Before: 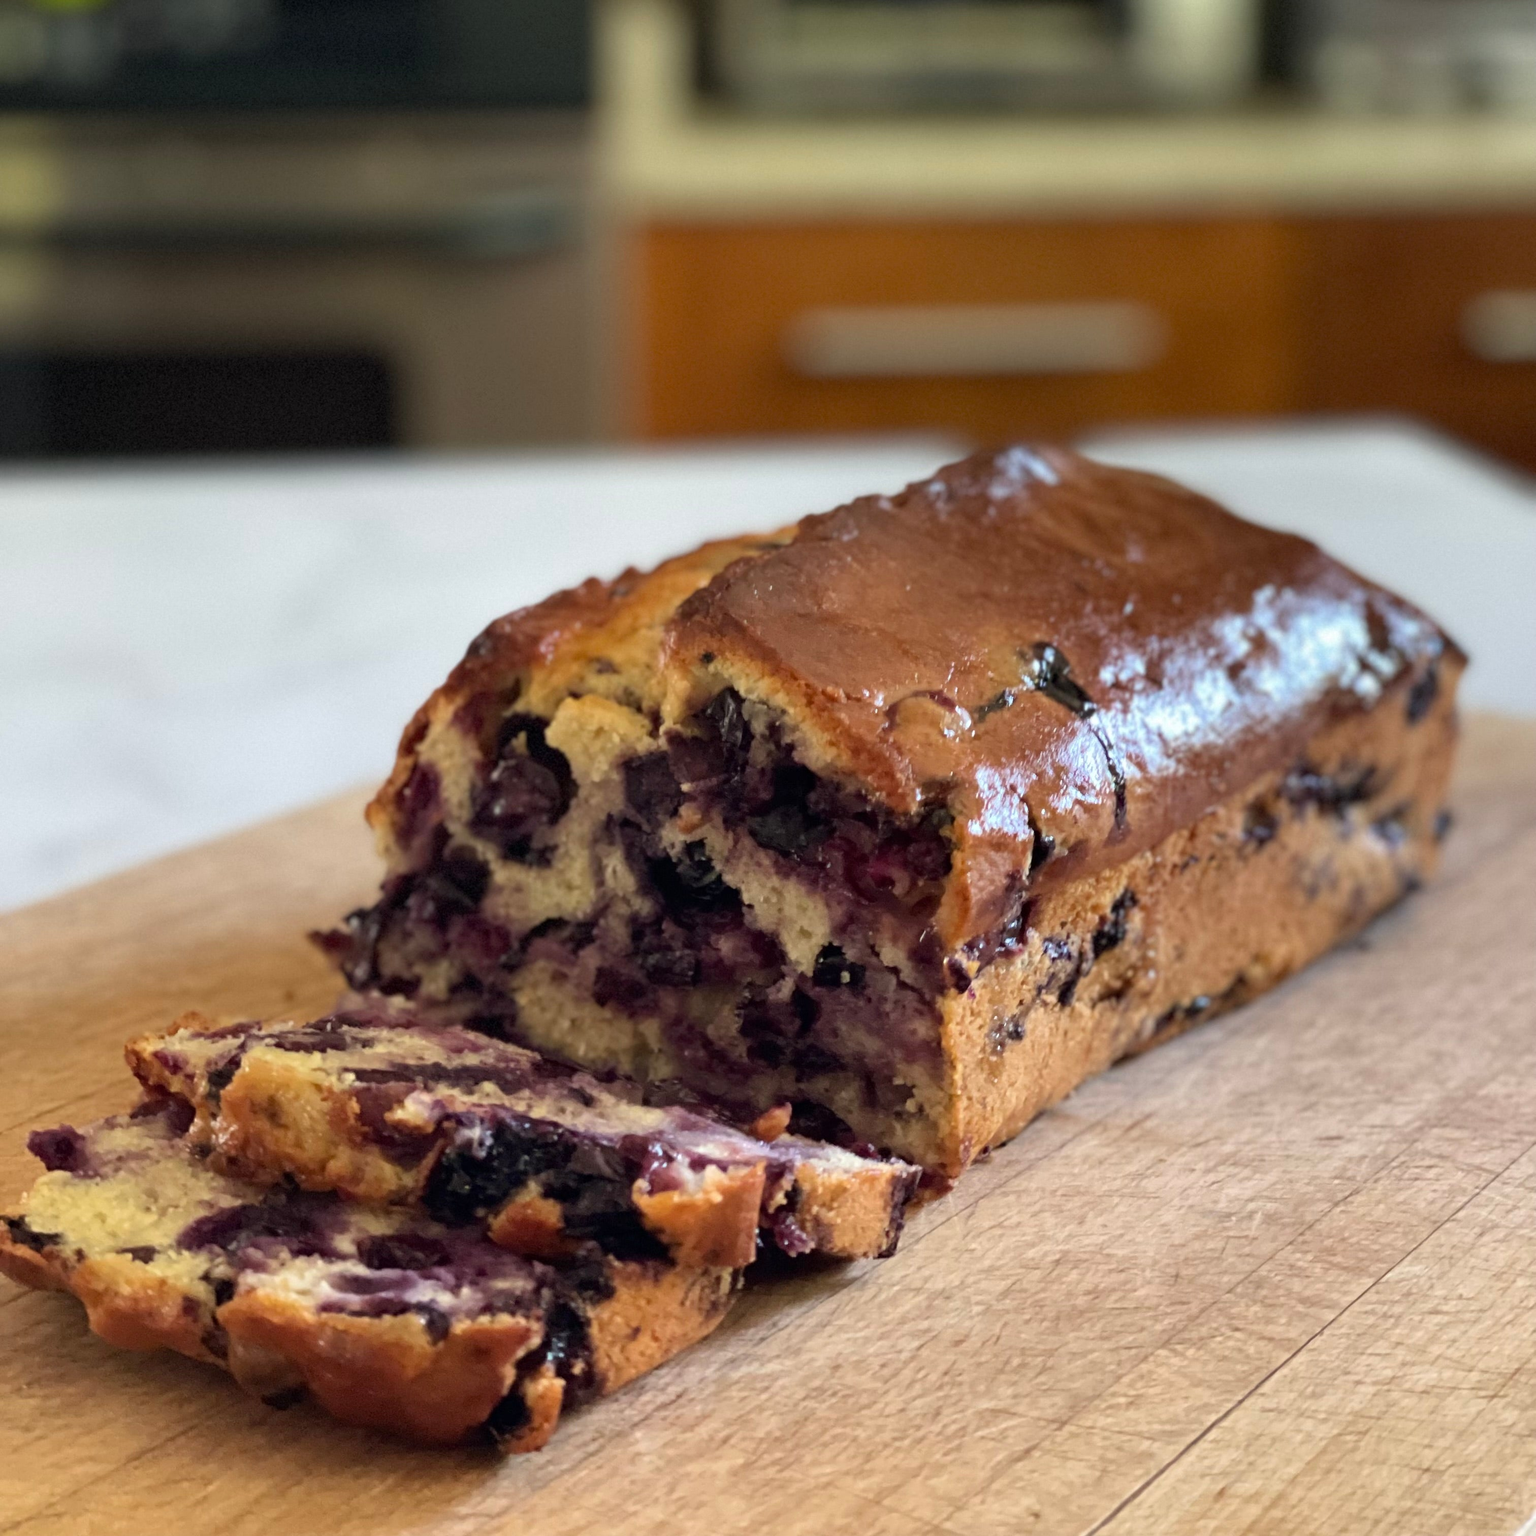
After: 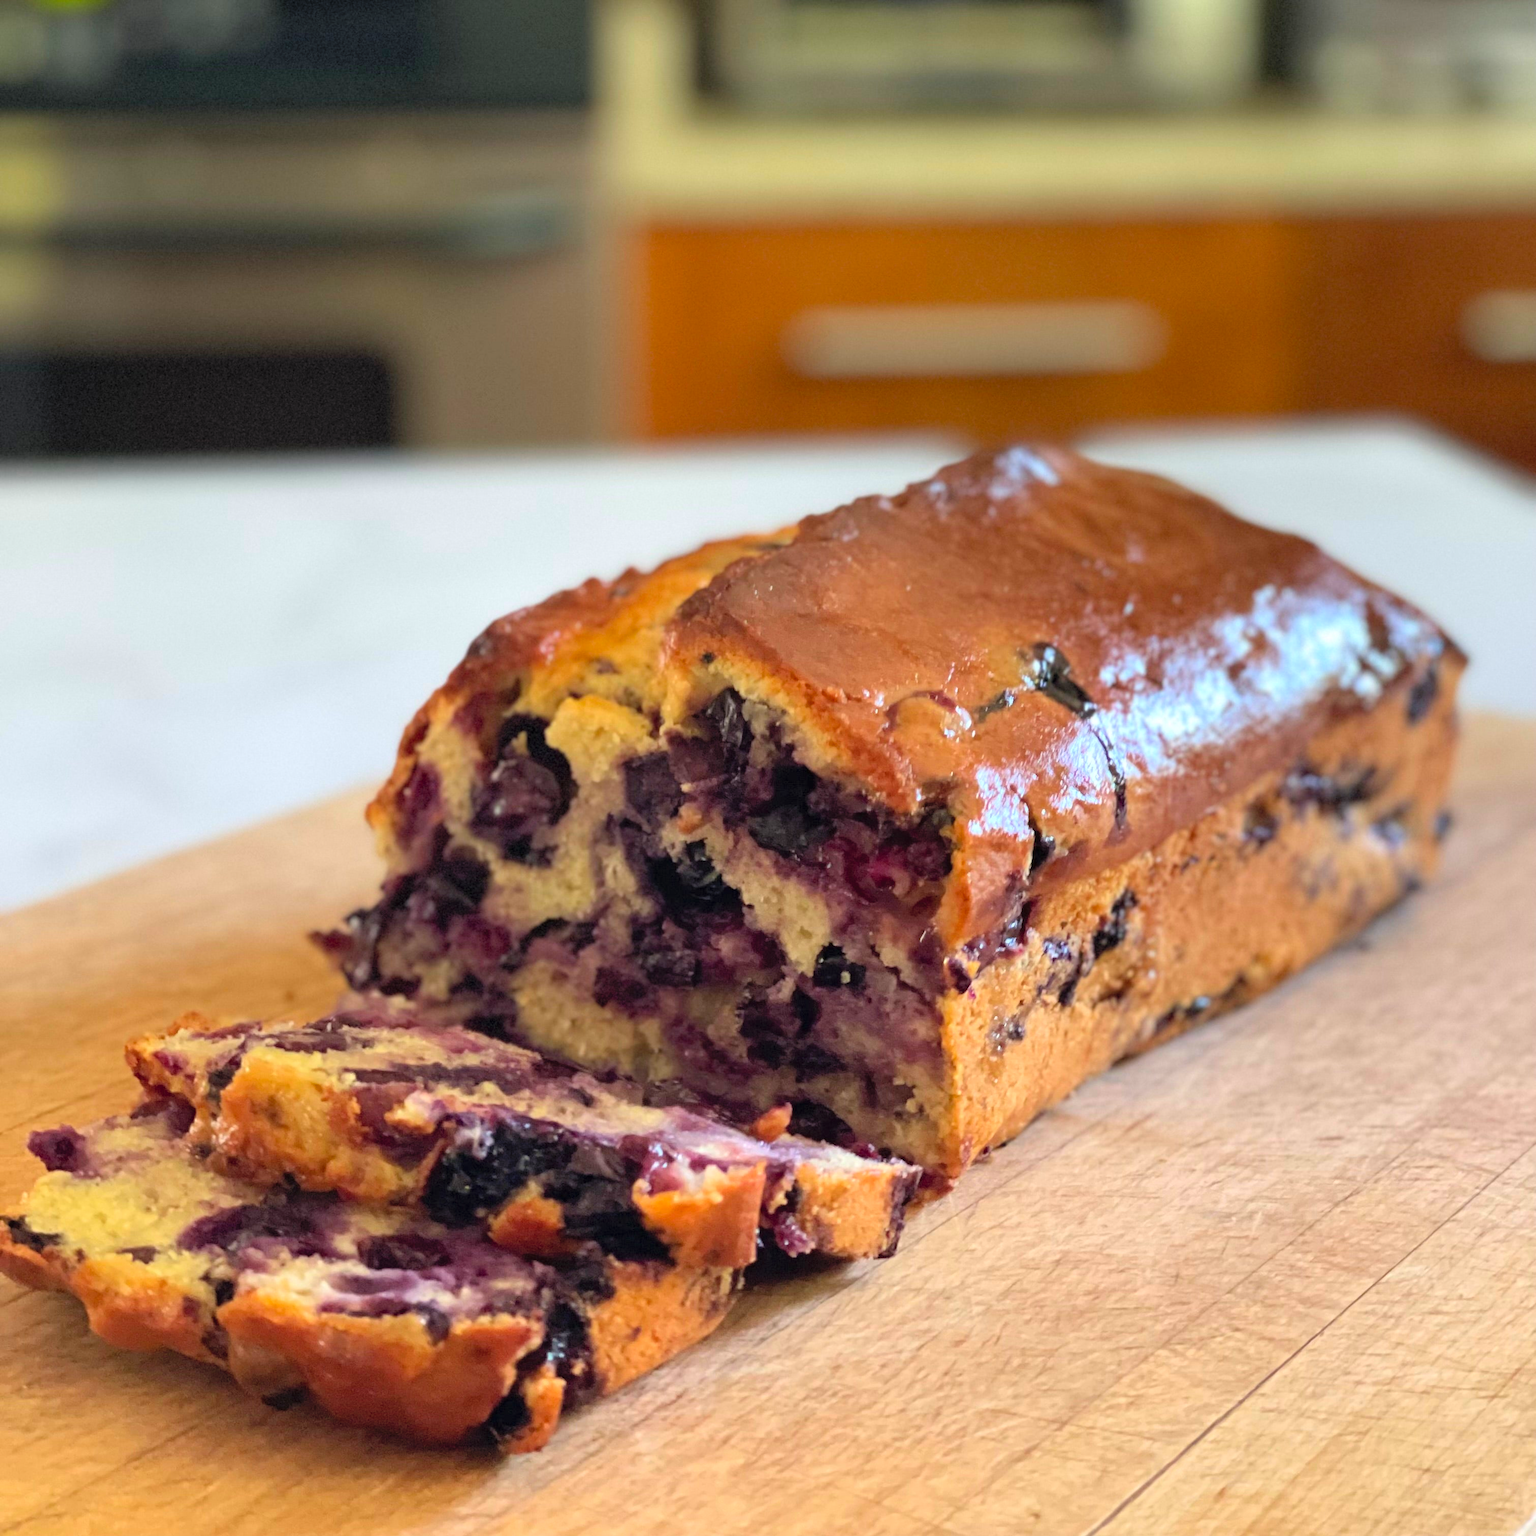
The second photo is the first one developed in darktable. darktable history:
contrast brightness saturation: contrast 0.07, brightness 0.18, saturation 0.4
